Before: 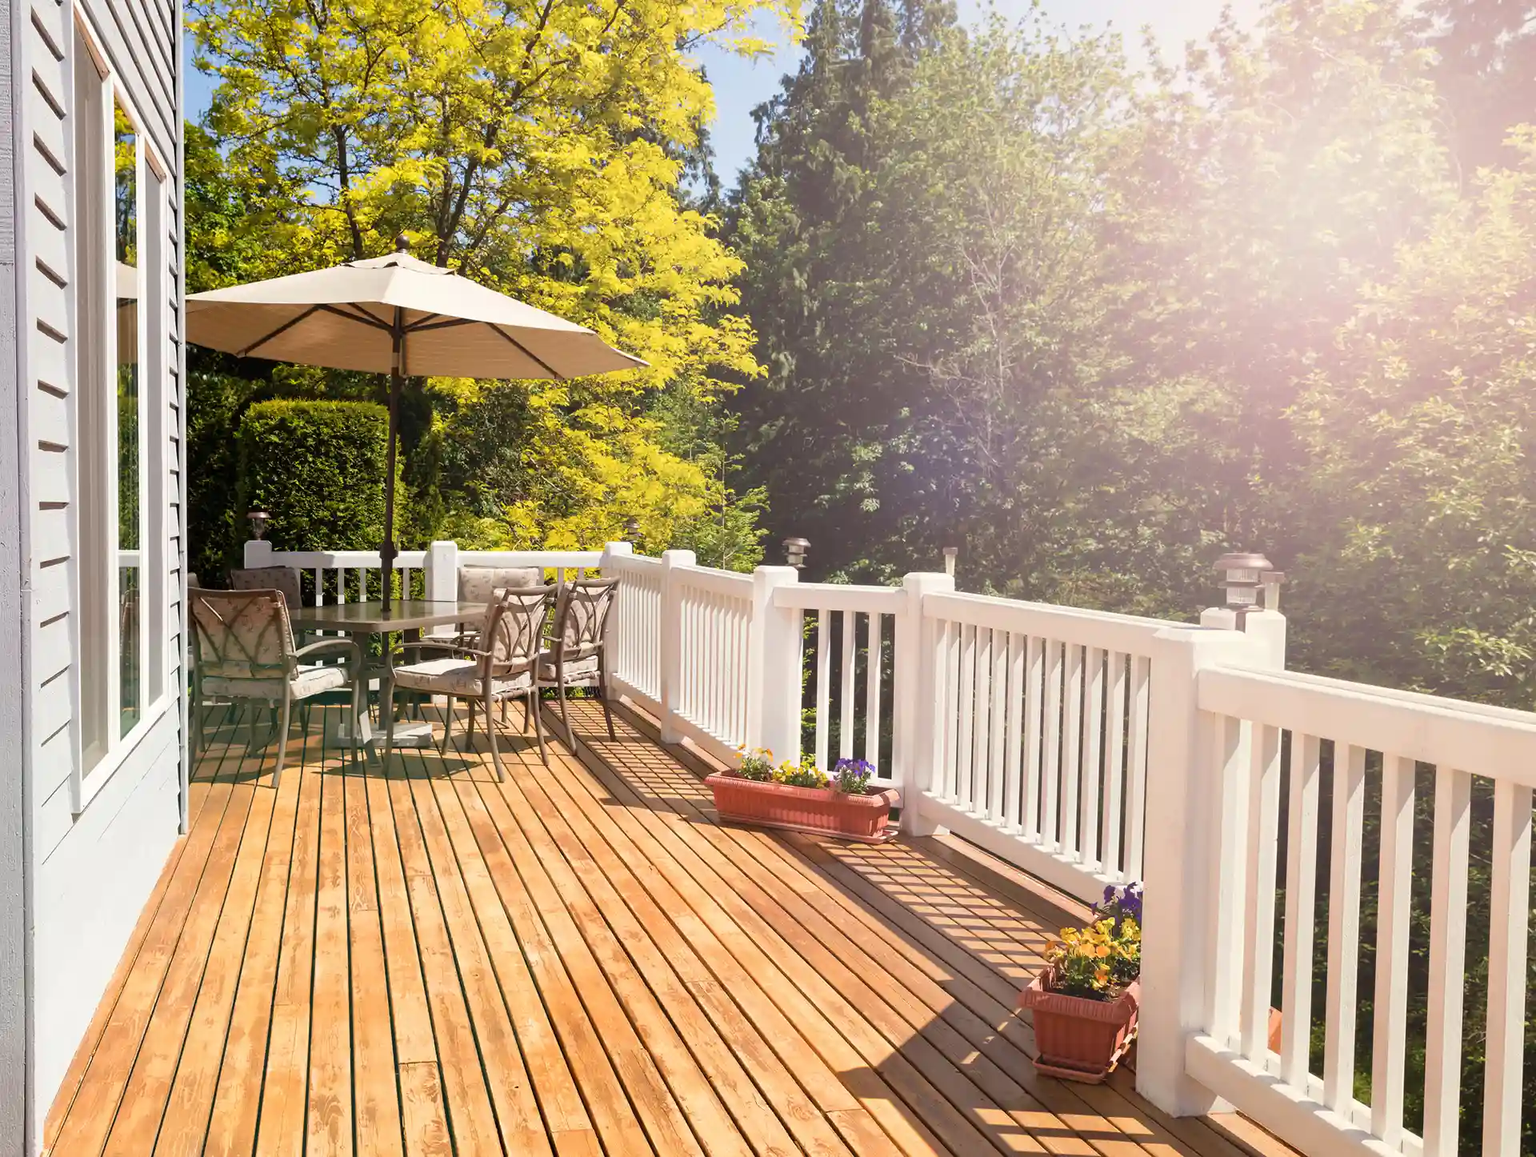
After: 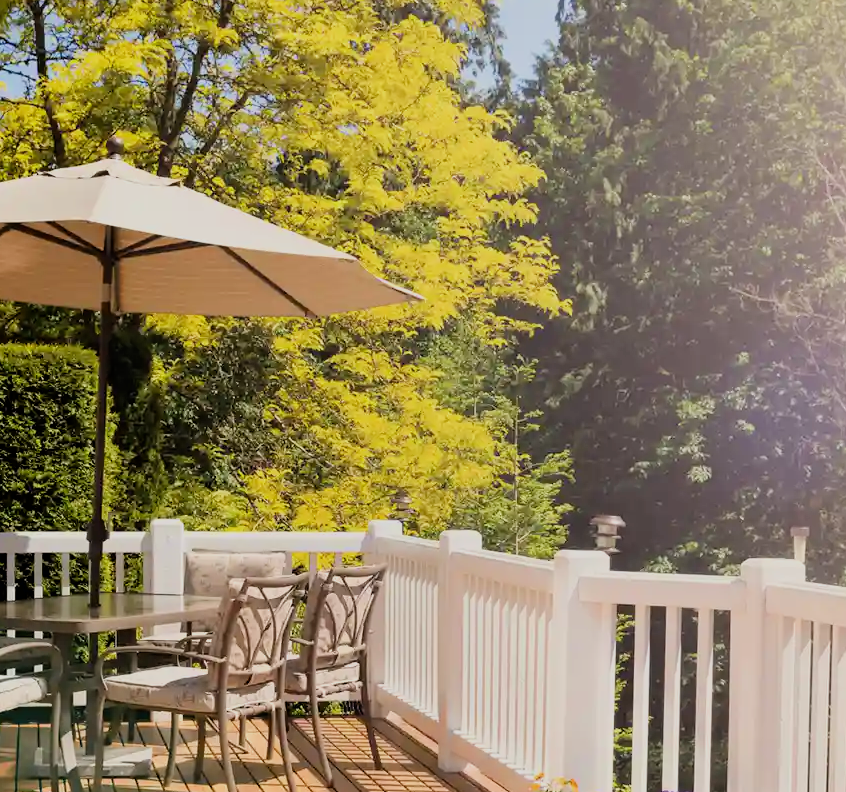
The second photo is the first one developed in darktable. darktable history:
filmic rgb: black relative exposure -7.65 EV, white relative exposure 4.56 EV, hardness 3.61, color science v6 (2022)
exposure: black level correction 0.002, exposure 0.15 EV, compensate highlight preservation false
crop: left 20.248%, top 10.86%, right 35.675%, bottom 34.321%
